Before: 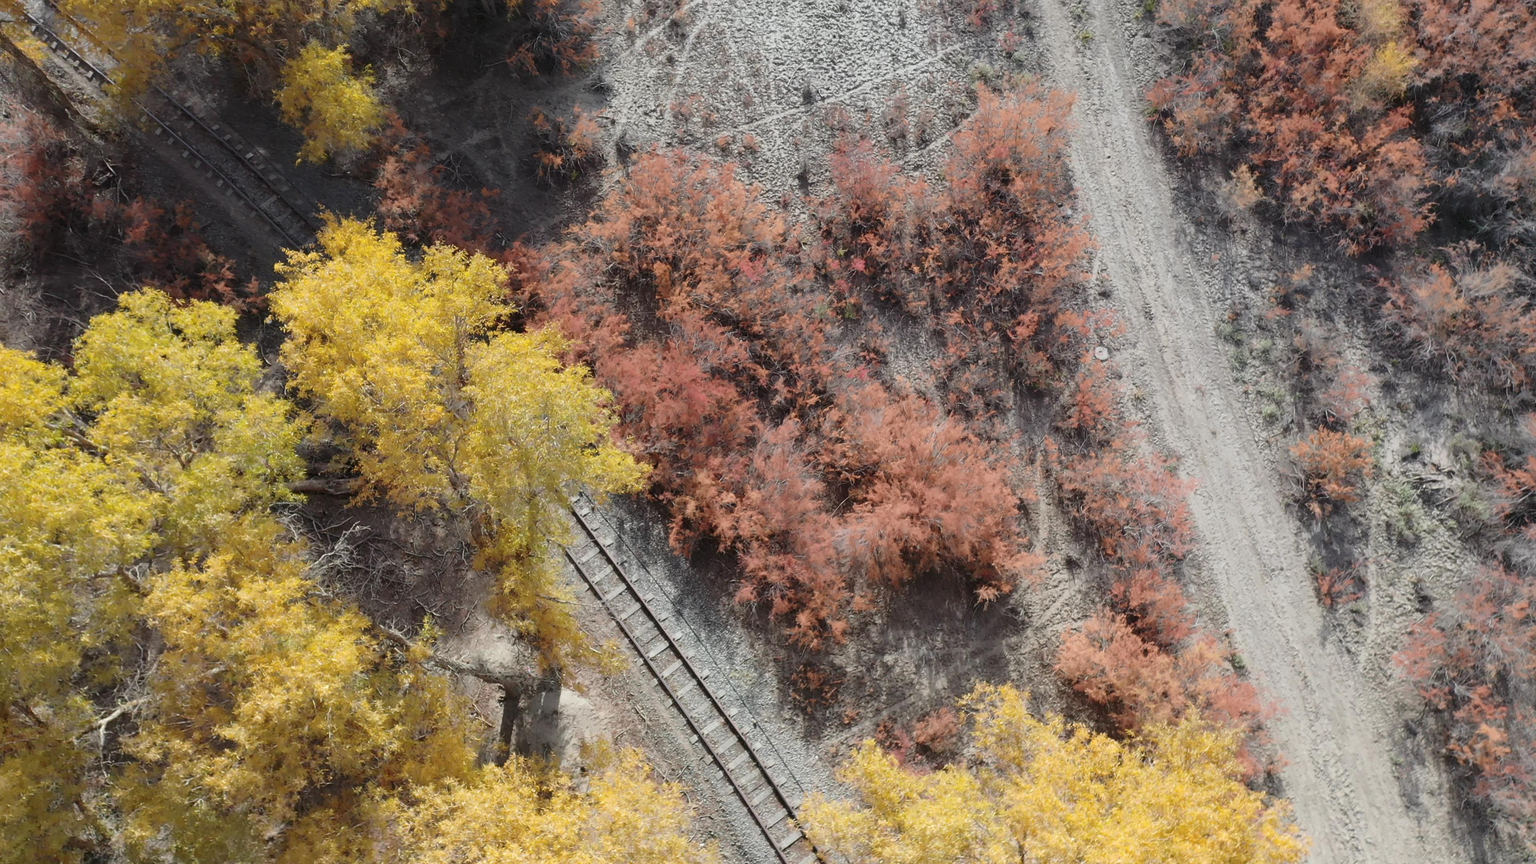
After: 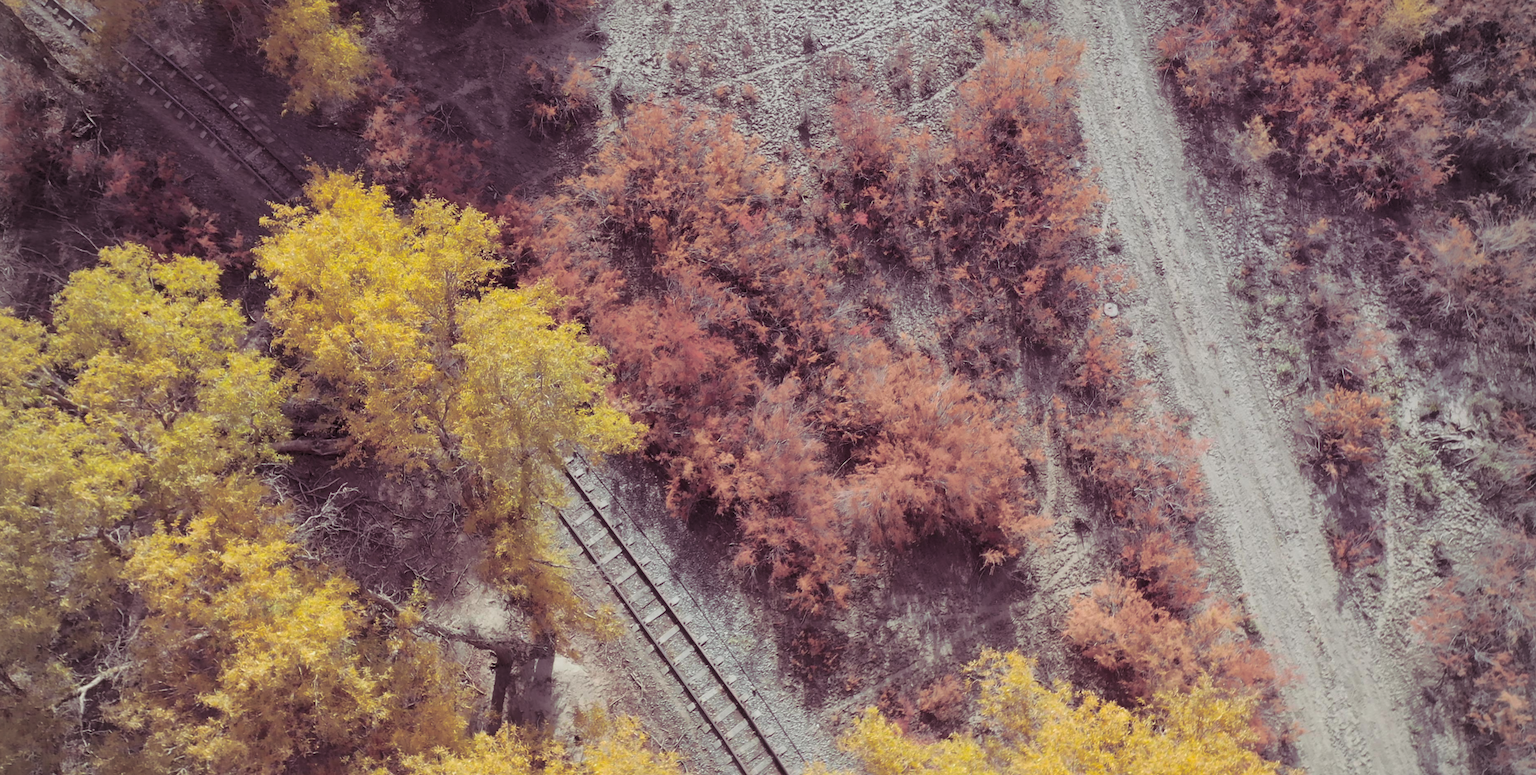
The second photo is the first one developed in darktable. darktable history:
white balance: red 1, blue 1
split-toning: shadows › hue 316.8°, shadows › saturation 0.47, highlights › hue 201.6°, highlights › saturation 0, balance -41.97, compress 28.01%
vignetting: brightness -0.167
crop: left 1.507%, top 6.147%, right 1.379%, bottom 6.637%
tone equalizer: on, module defaults
shadows and highlights: on, module defaults
